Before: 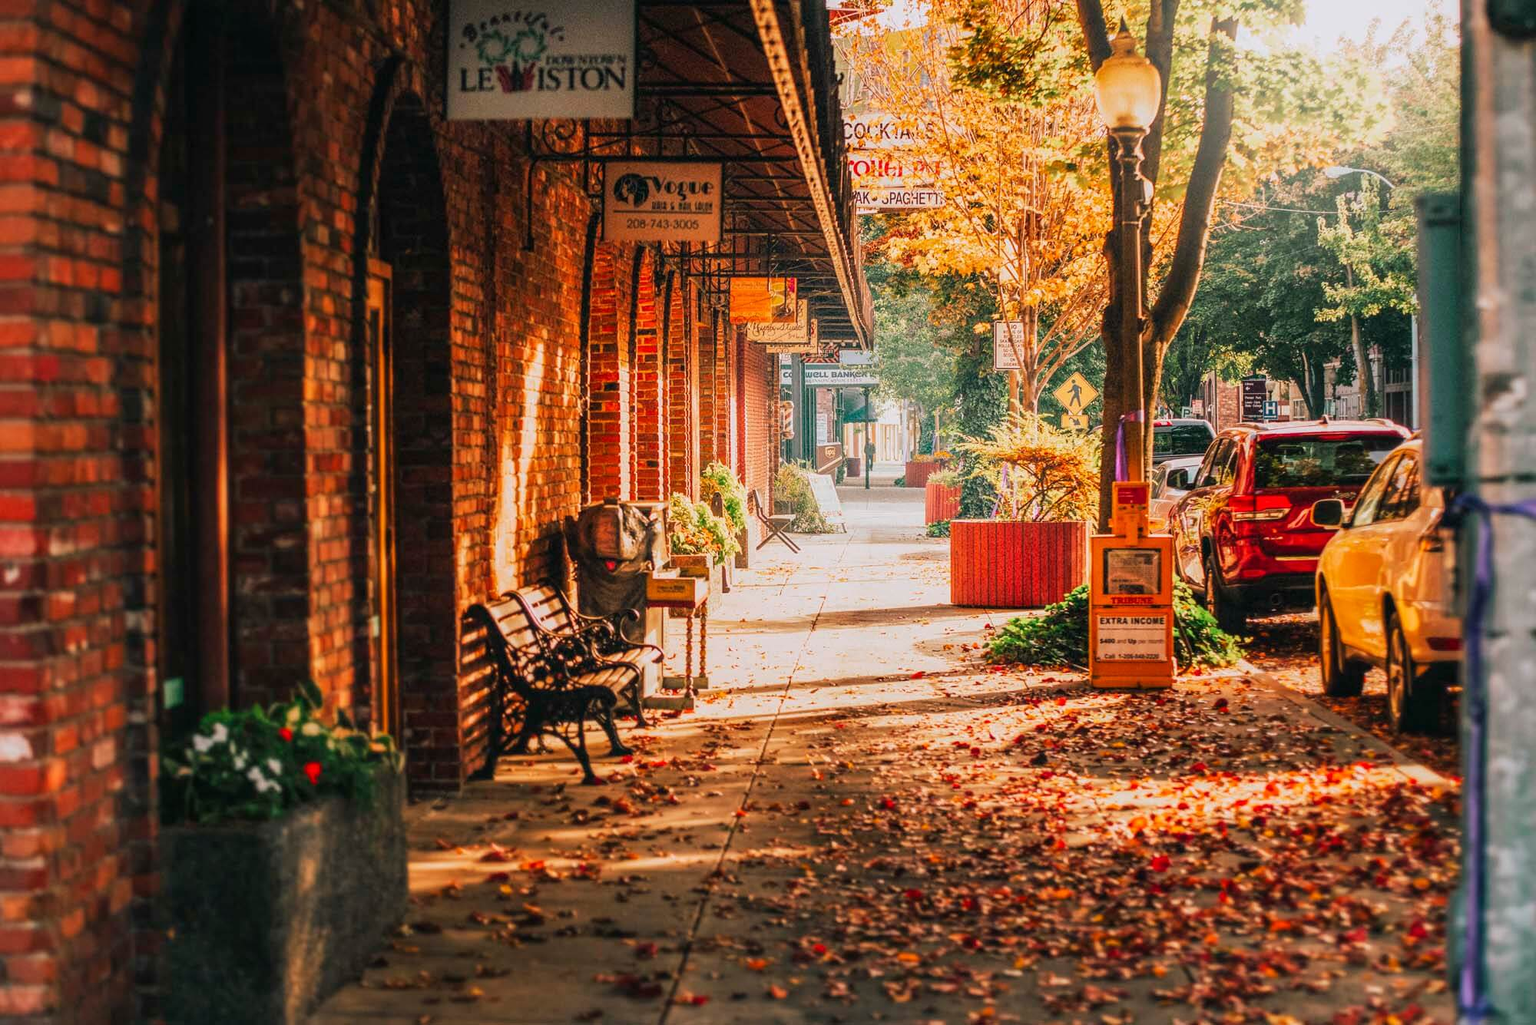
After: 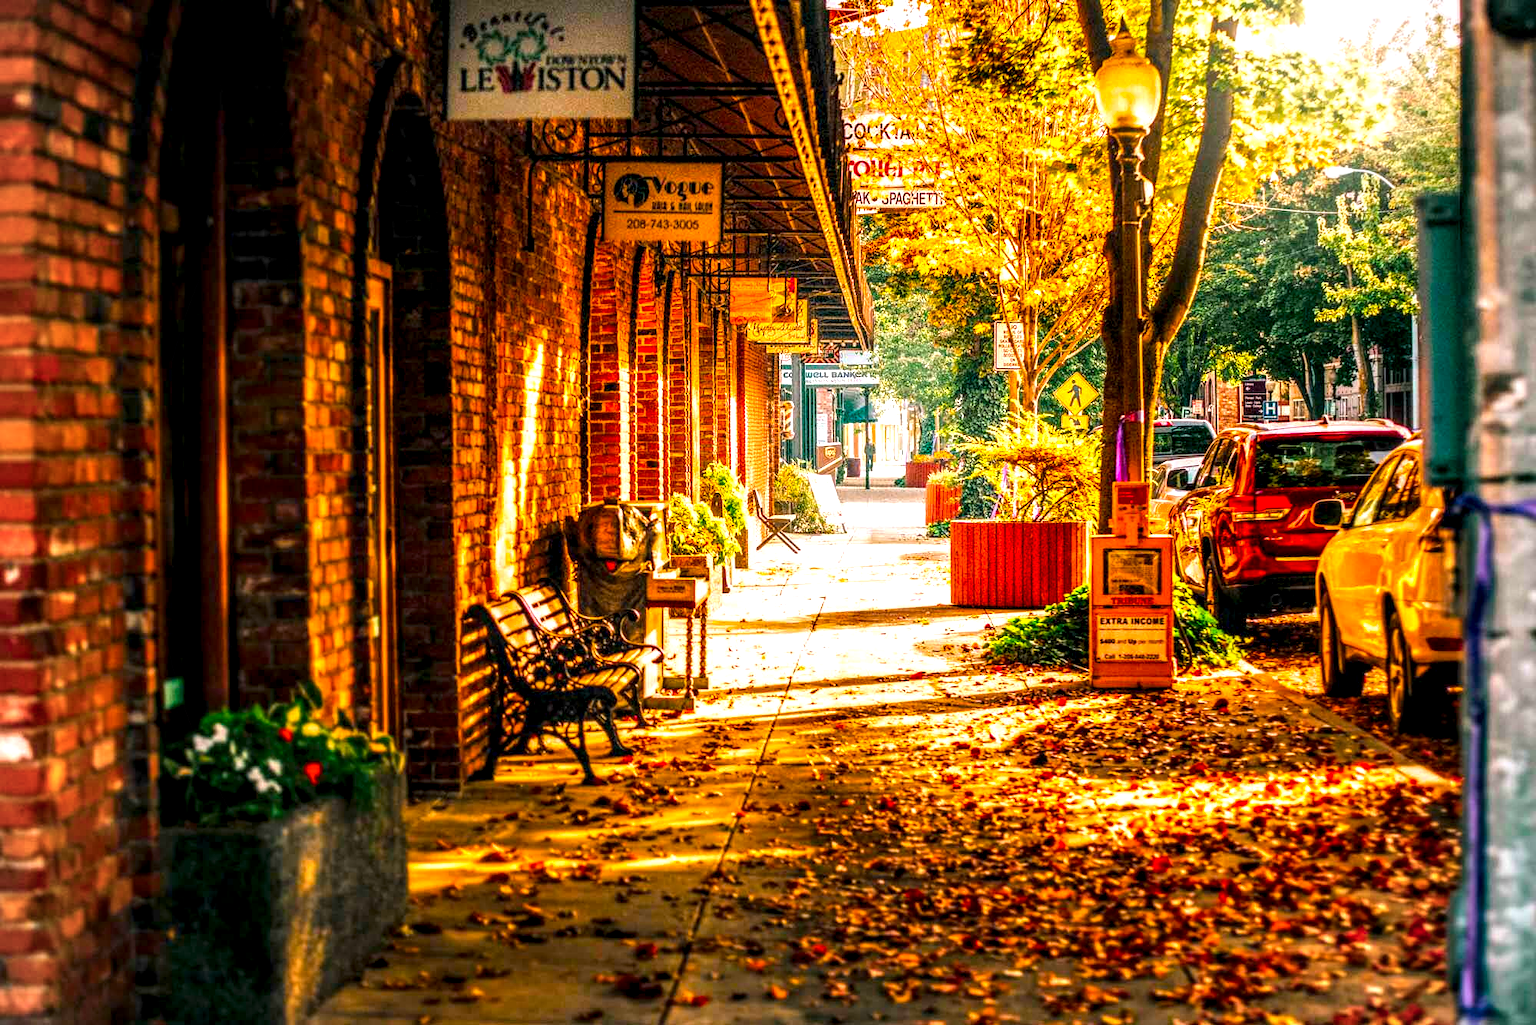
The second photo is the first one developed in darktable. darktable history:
local contrast: highlights 22%, shadows 70%, detail 170%
vignetting: fall-off radius 94.64%, unbound false
color balance rgb: linear chroma grading › global chroma 14.887%, perceptual saturation grading › global saturation 30.645%, perceptual brilliance grading › global brilliance 17.873%, global vibrance 30.053%
